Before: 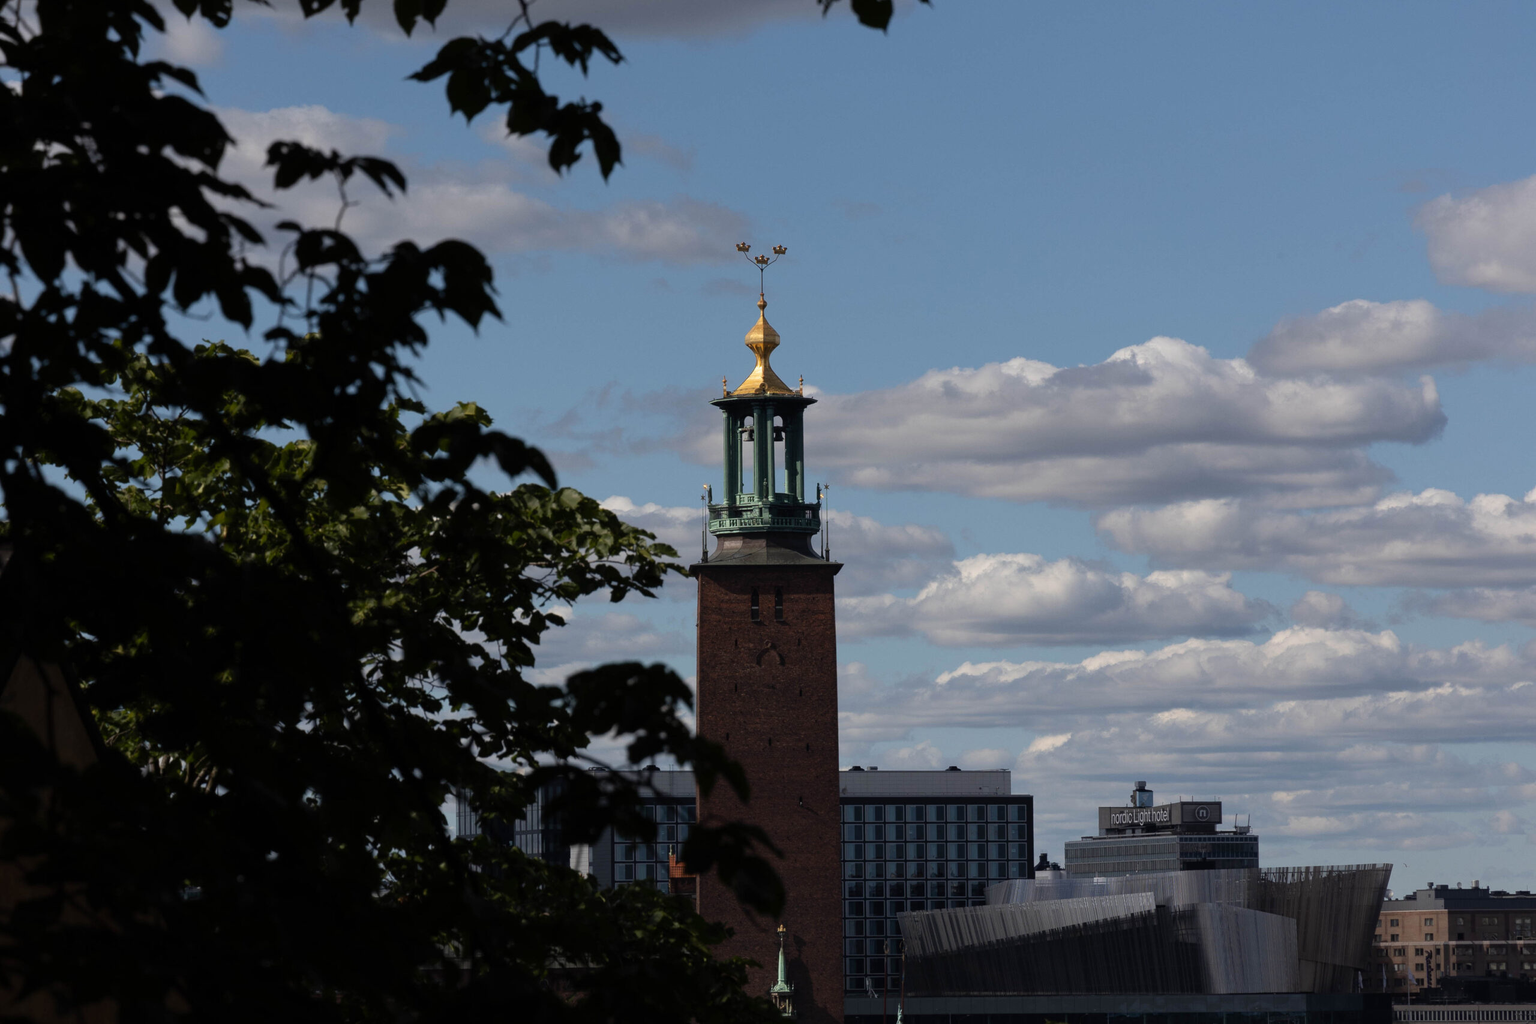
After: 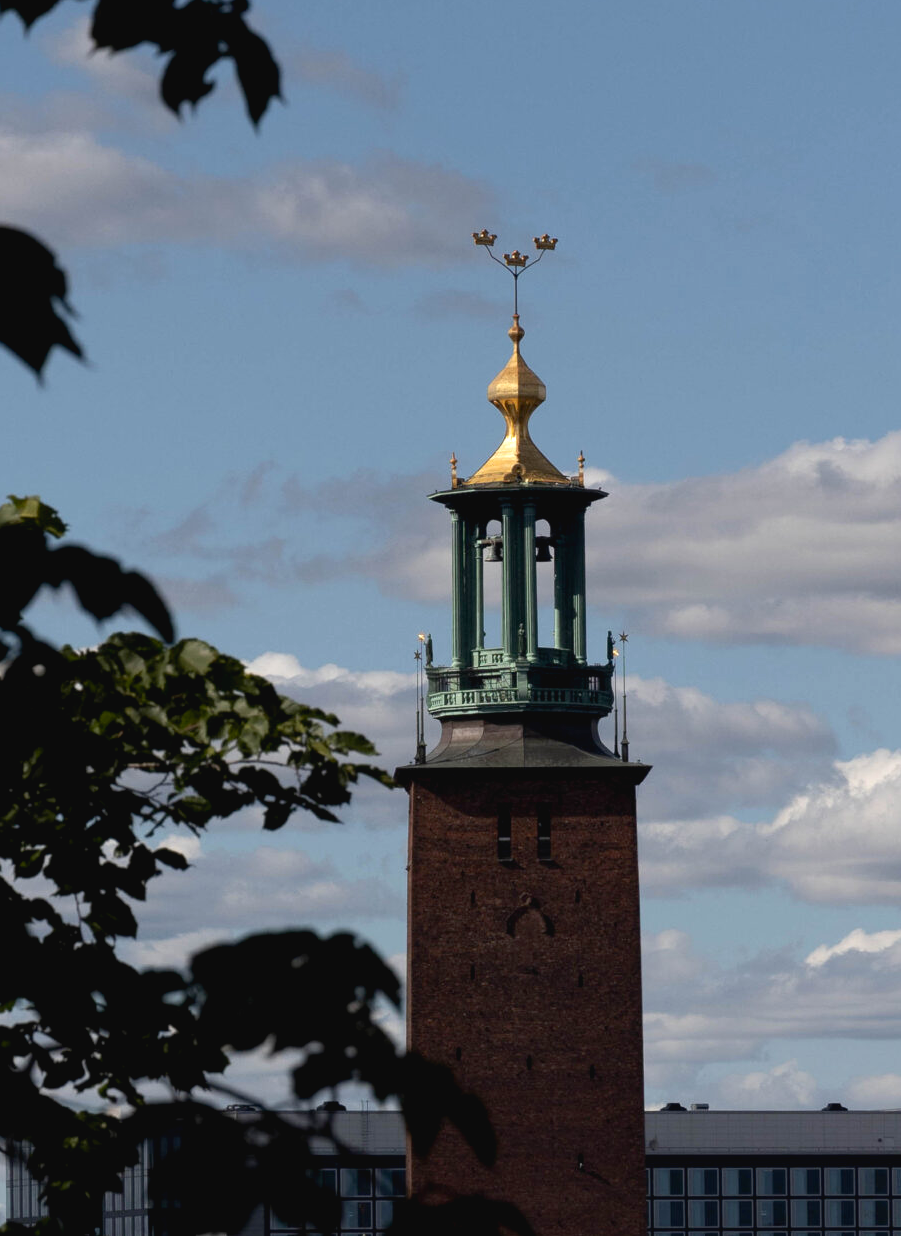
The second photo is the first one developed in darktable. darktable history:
base curve: curves: ch0 [(0, 0) (0.989, 0.992)], preserve colors none
contrast brightness saturation: contrast -0.08, brightness -0.04, saturation -0.11
crop and rotate: left 29.476%, top 10.214%, right 35.32%, bottom 17.333%
exposure: black level correction 0.005, exposure 0.417 EV, compensate highlight preservation false
